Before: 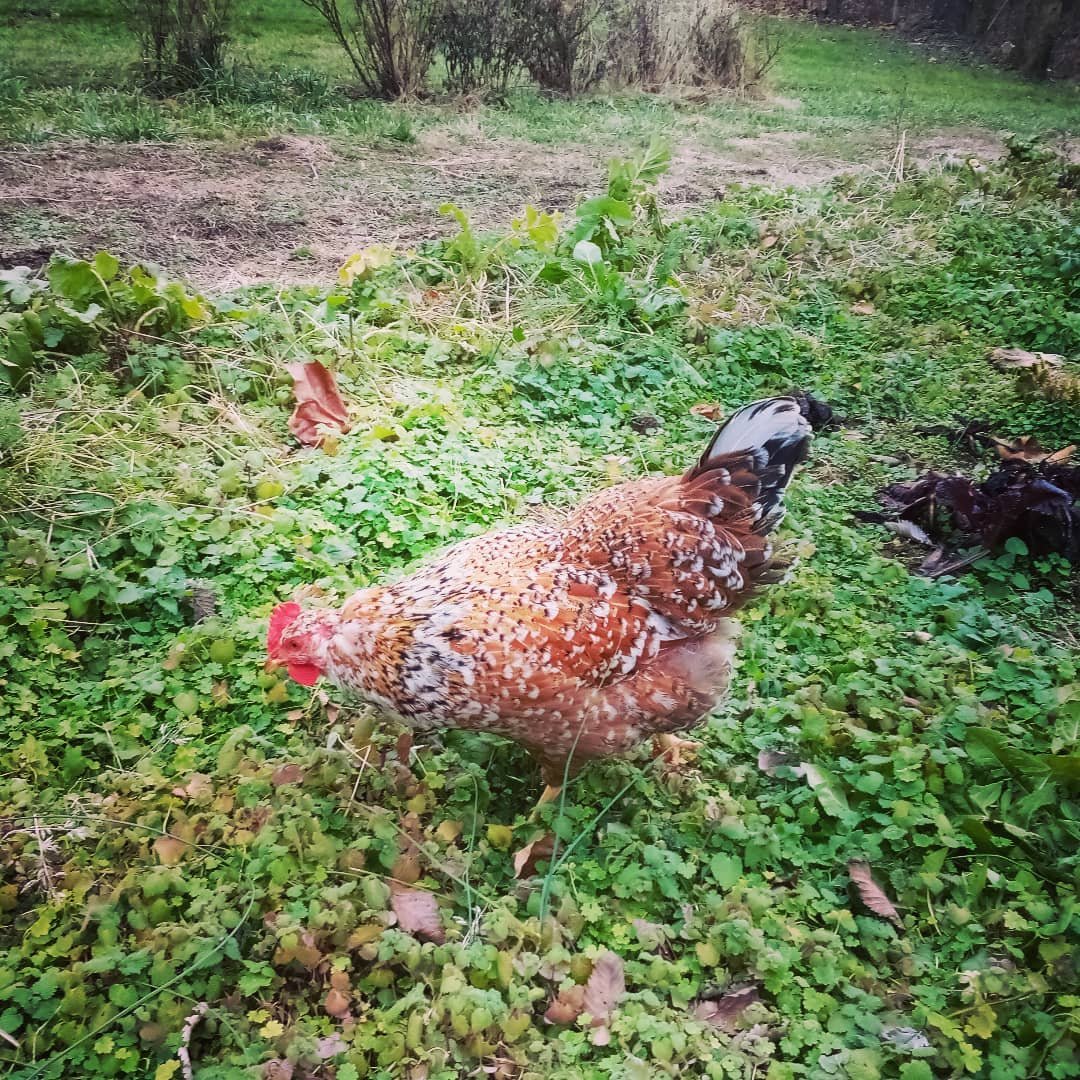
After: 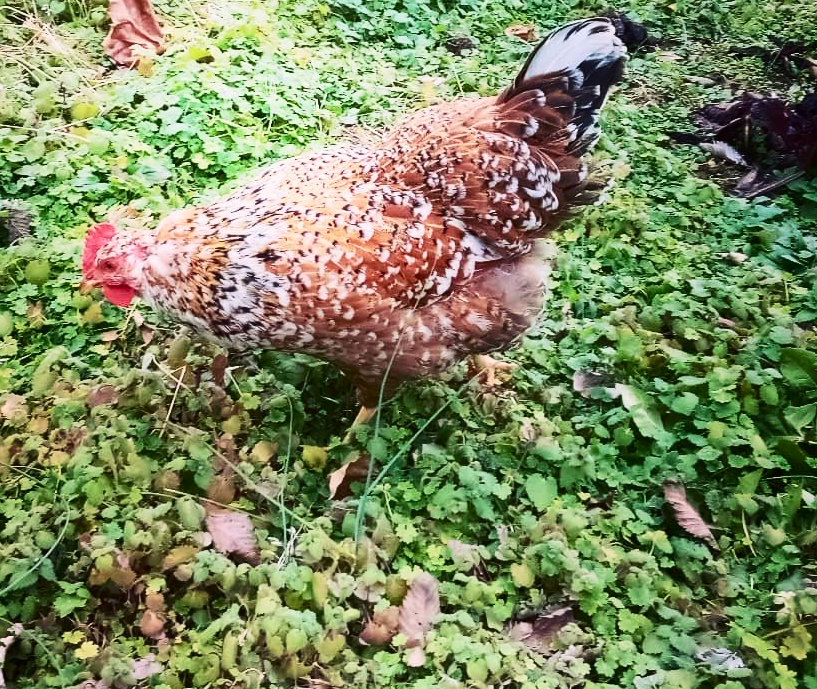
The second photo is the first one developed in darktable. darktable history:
contrast brightness saturation: contrast 0.28
crop and rotate: left 17.299%, top 35.115%, right 7.015%, bottom 1.024%
